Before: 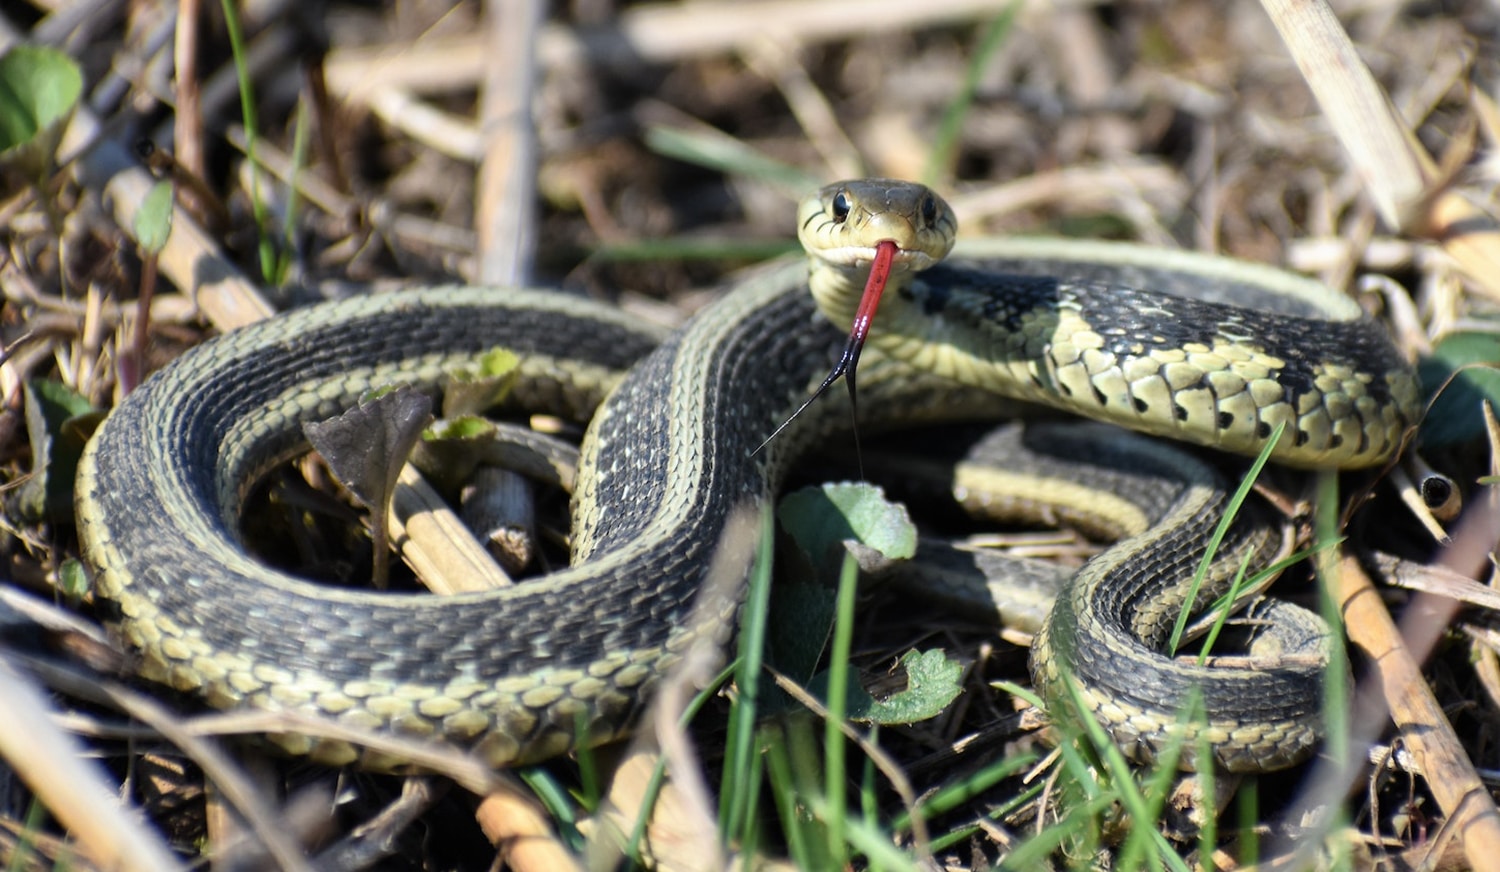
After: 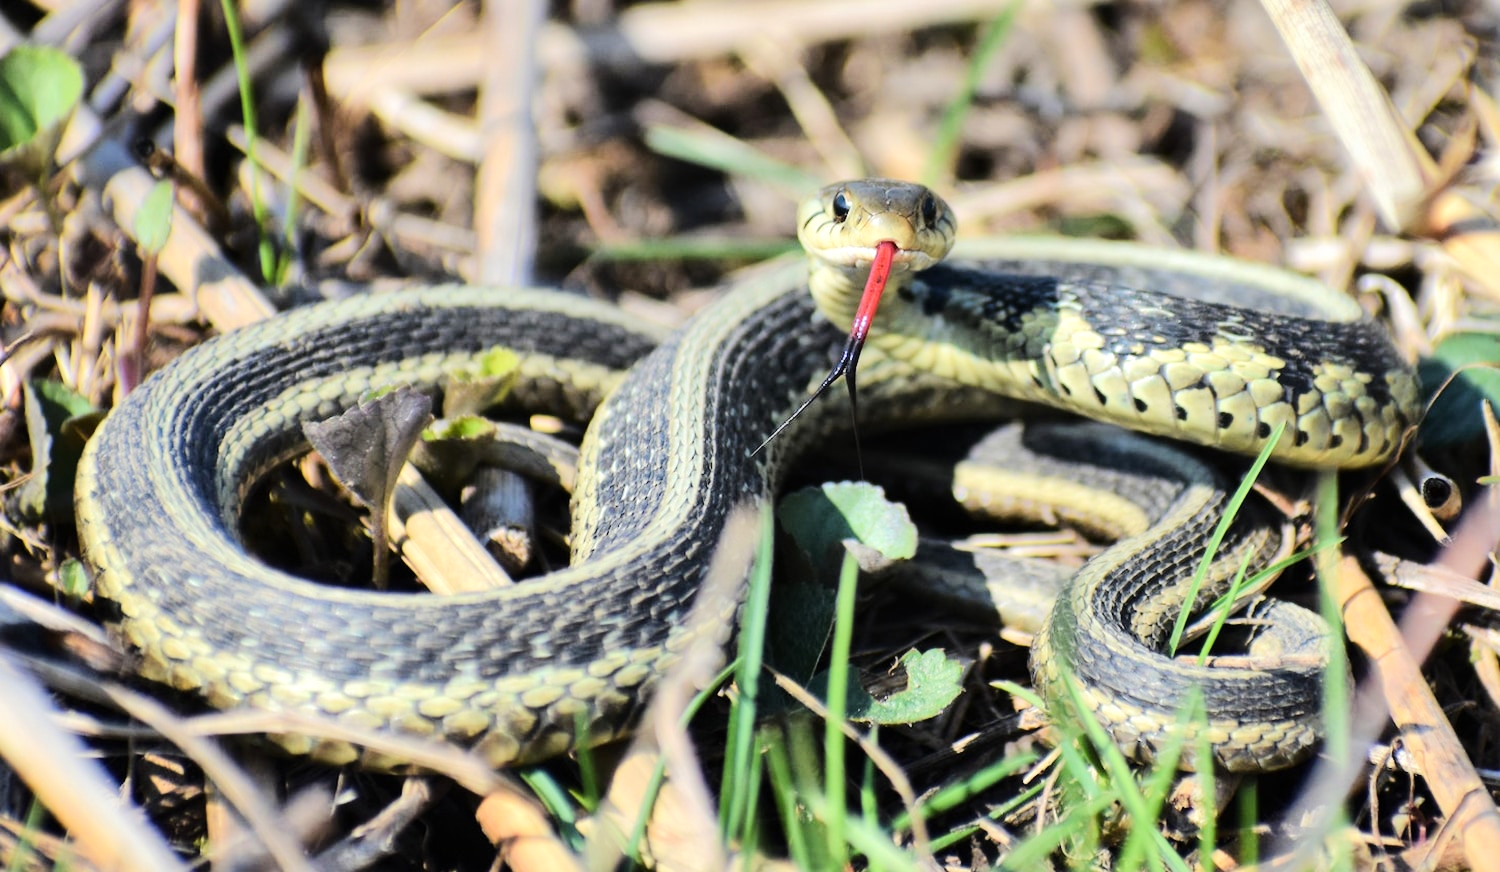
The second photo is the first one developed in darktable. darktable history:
tone equalizer: -7 EV 0.16 EV, -6 EV 0.562 EV, -5 EV 1.14 EV, -4 EV 1.34 EV, -3 EV 1.17 EV, -2 EV 0.6 EV, -1 EV 0.153 EV, edges refinement/feathering 500, mask exposure compensation -1.57 EV, preserve details no
shadows and highlights: shadows 43.75, white point adjustment -1.37, soften with gaussian
